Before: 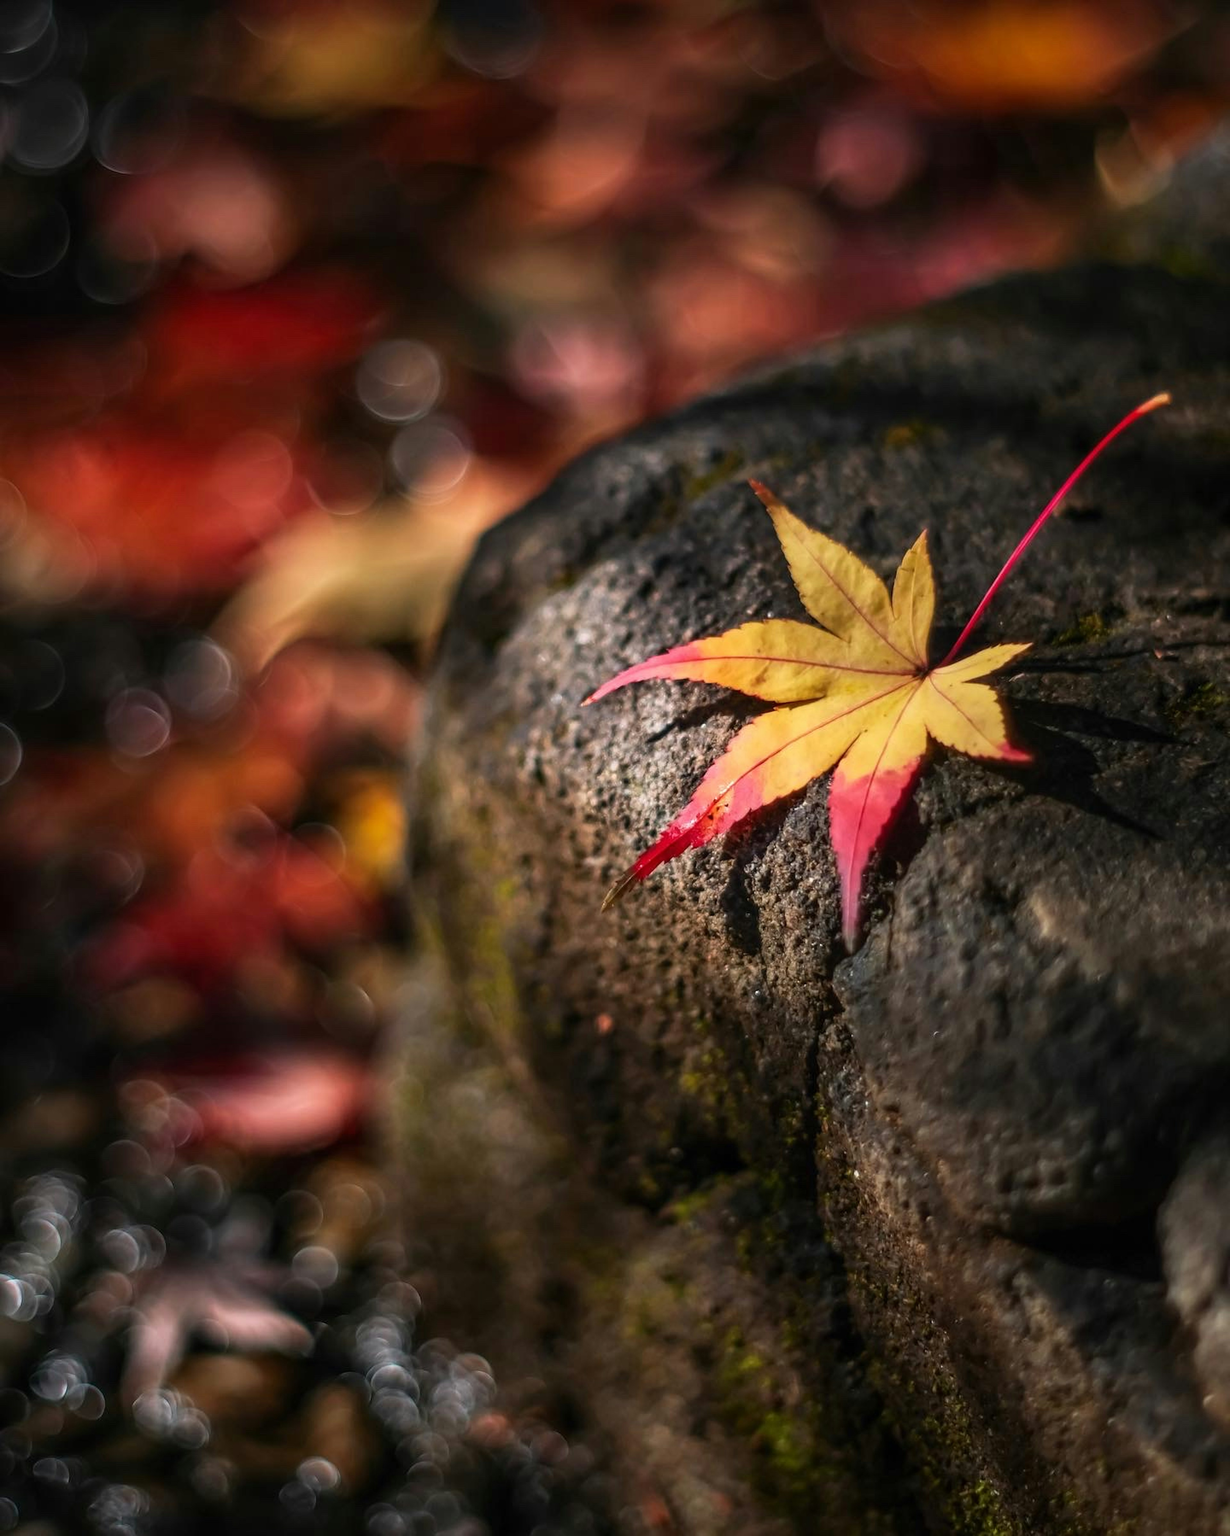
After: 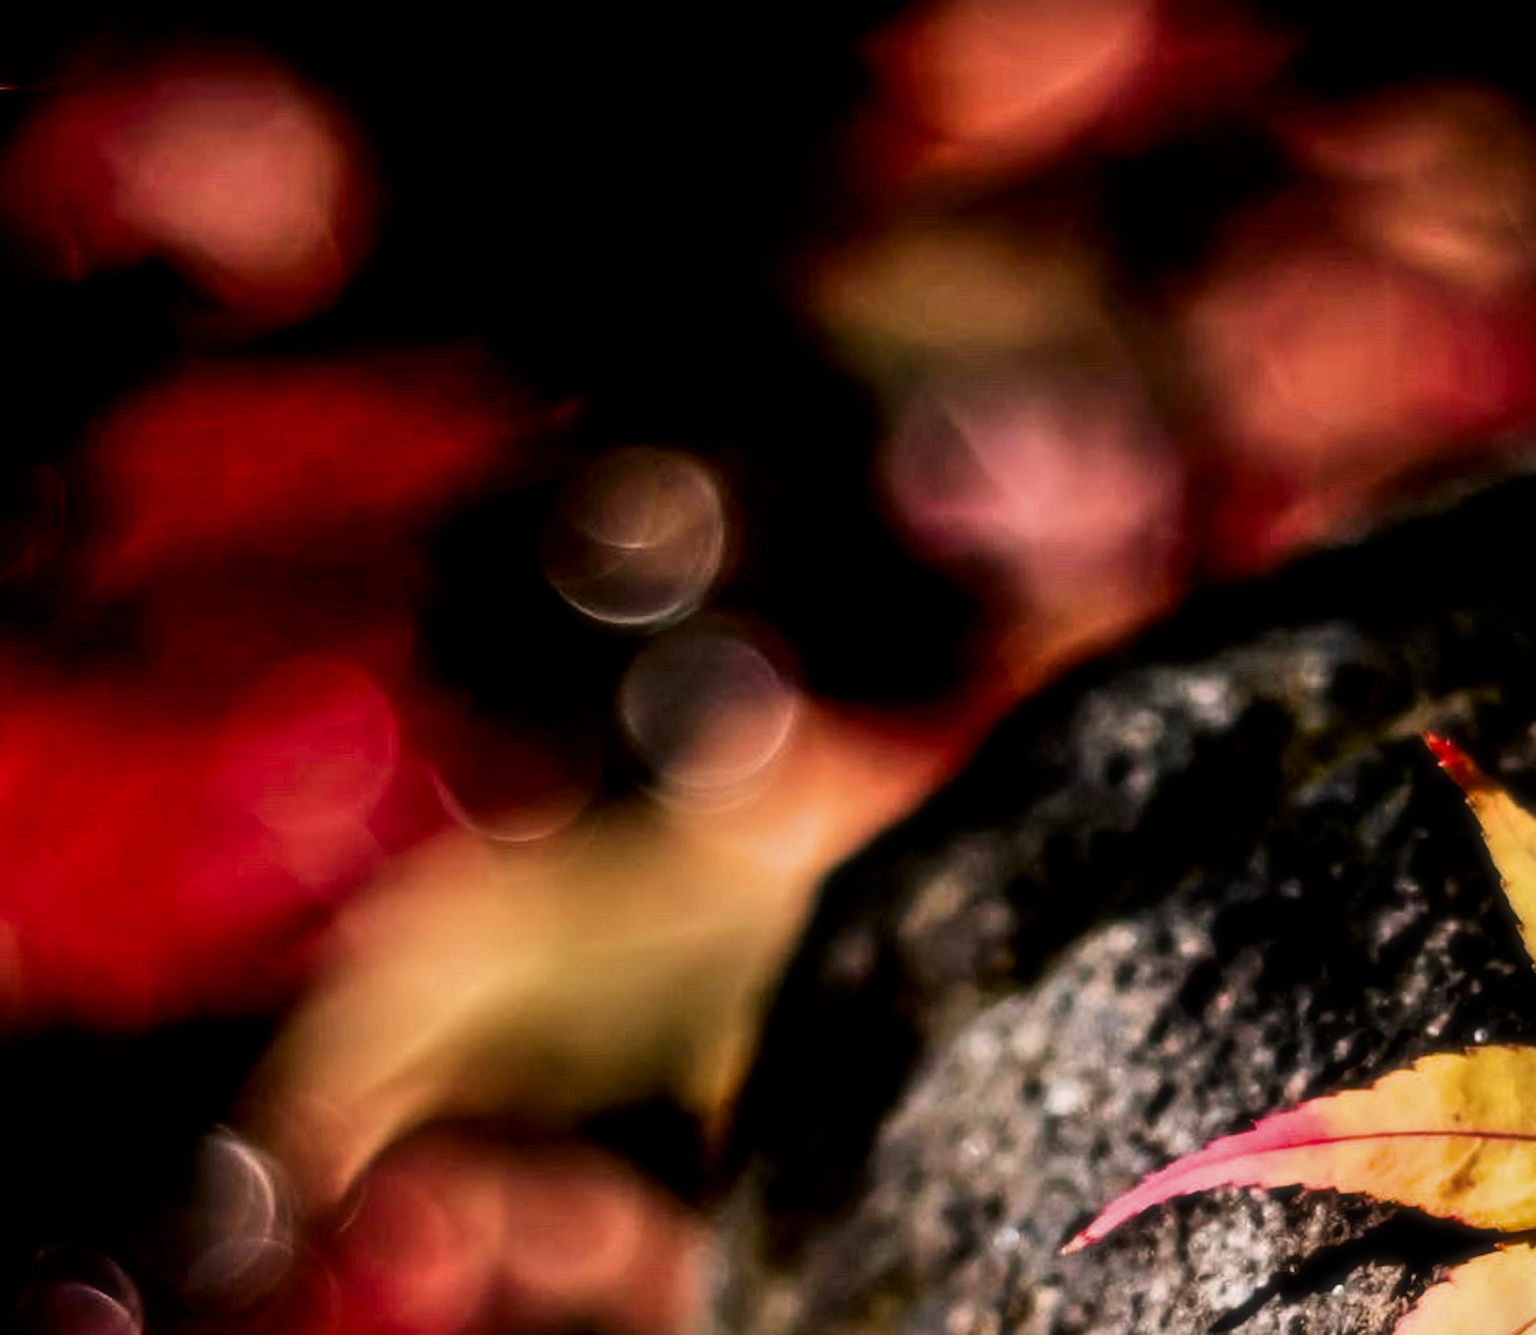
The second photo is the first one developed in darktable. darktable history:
shadows and highlights: soften with gaussian
rgb levels: levels [[0.01, 0.419, 0.839], [0, 0.5, 1], [0, 0.5, 1]]
crop: left 10.121%, top 10.631%, right 36.218%, bottom 51.526%
rotate and perspective: rotation -1.75°, automatic cropping off
filmic rgb: black relative exposure -4 EV, white relative exposure 3 EV, hardness 3.02, contrast 1.4
color correction: saturation 0.99
contrast brightness saturation: brightness -0.25, saturation 0.2
soften: size 10%, saturation 50%, brightness 0.2 EV, mix 10%
